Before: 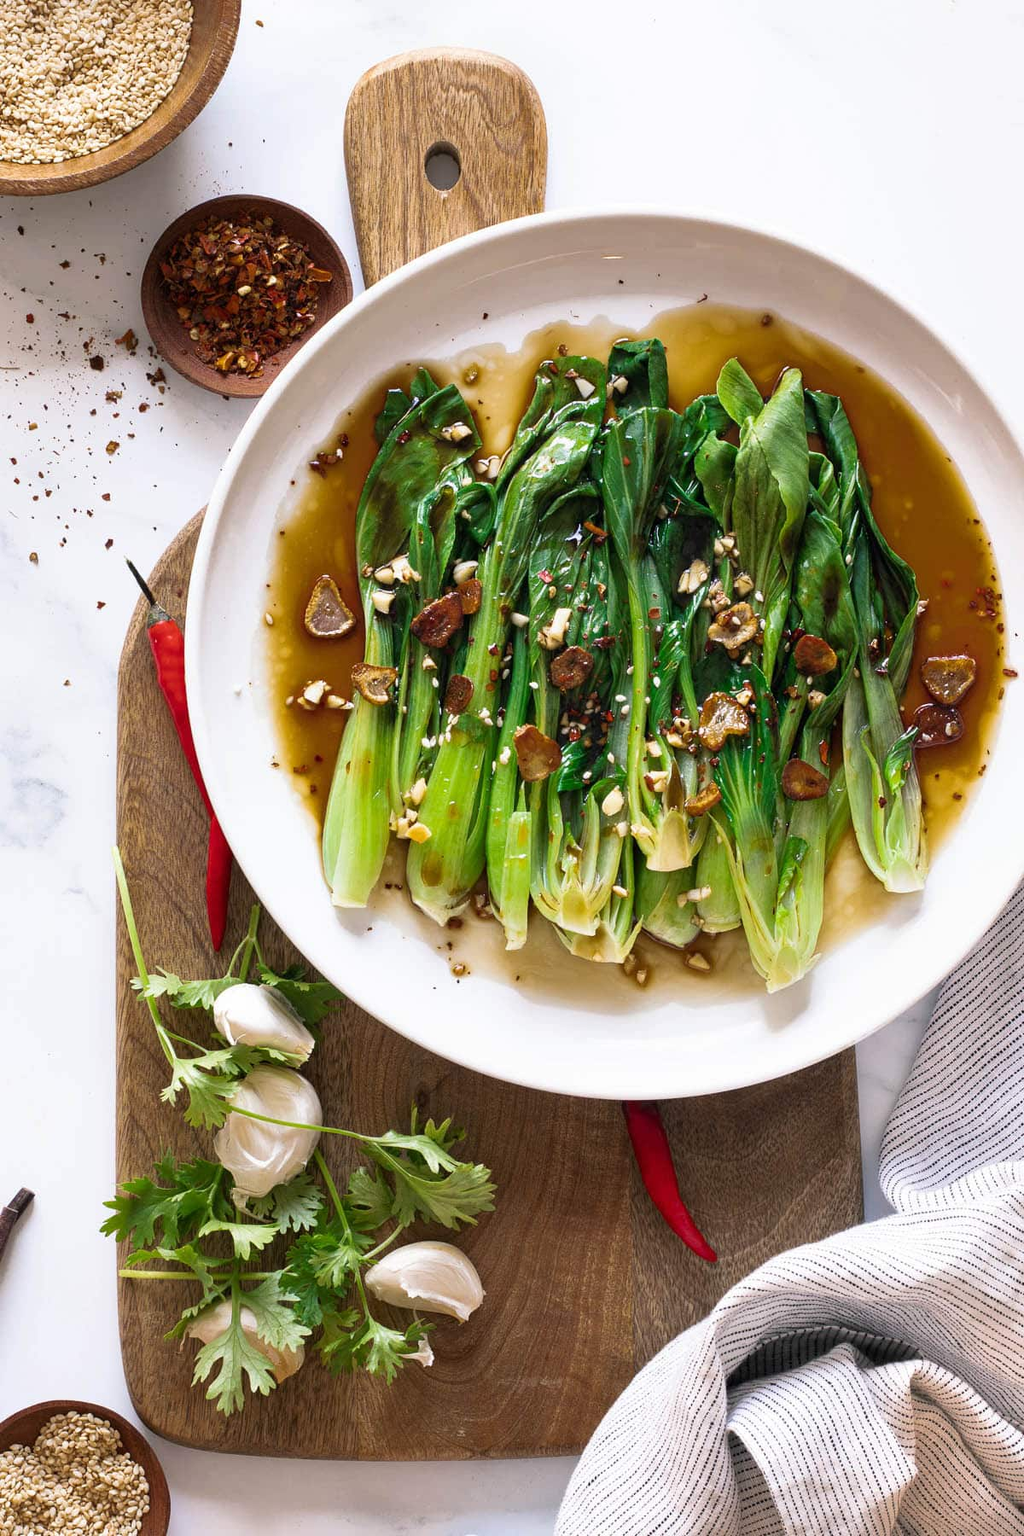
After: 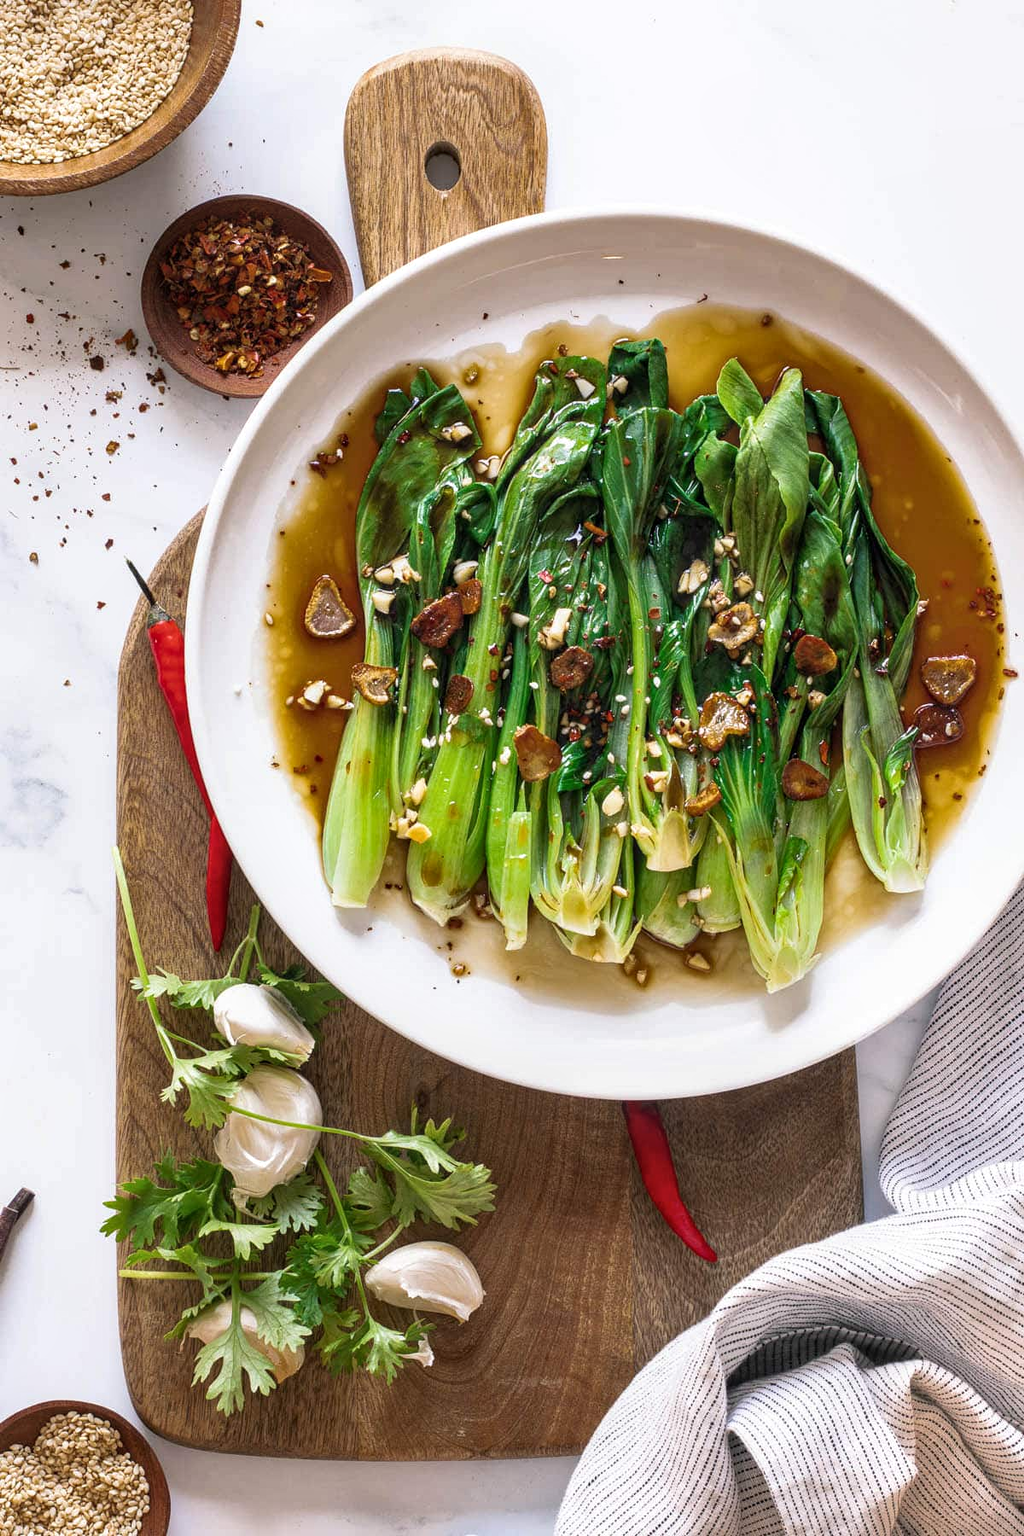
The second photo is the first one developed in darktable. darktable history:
local contrast: detail 120%
